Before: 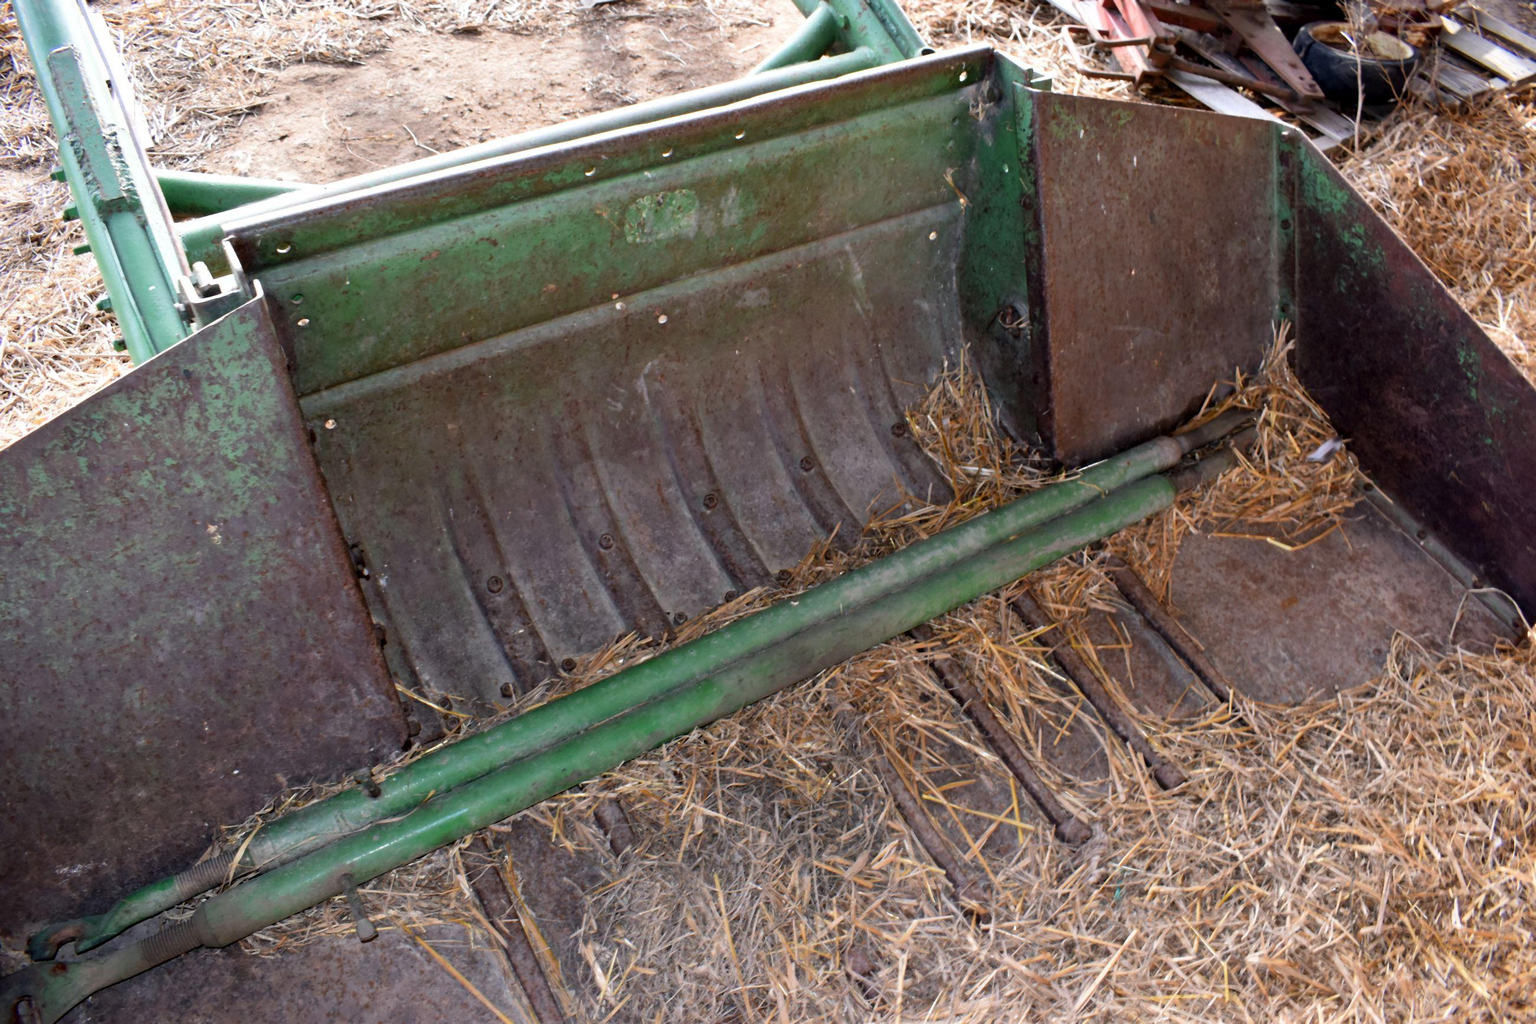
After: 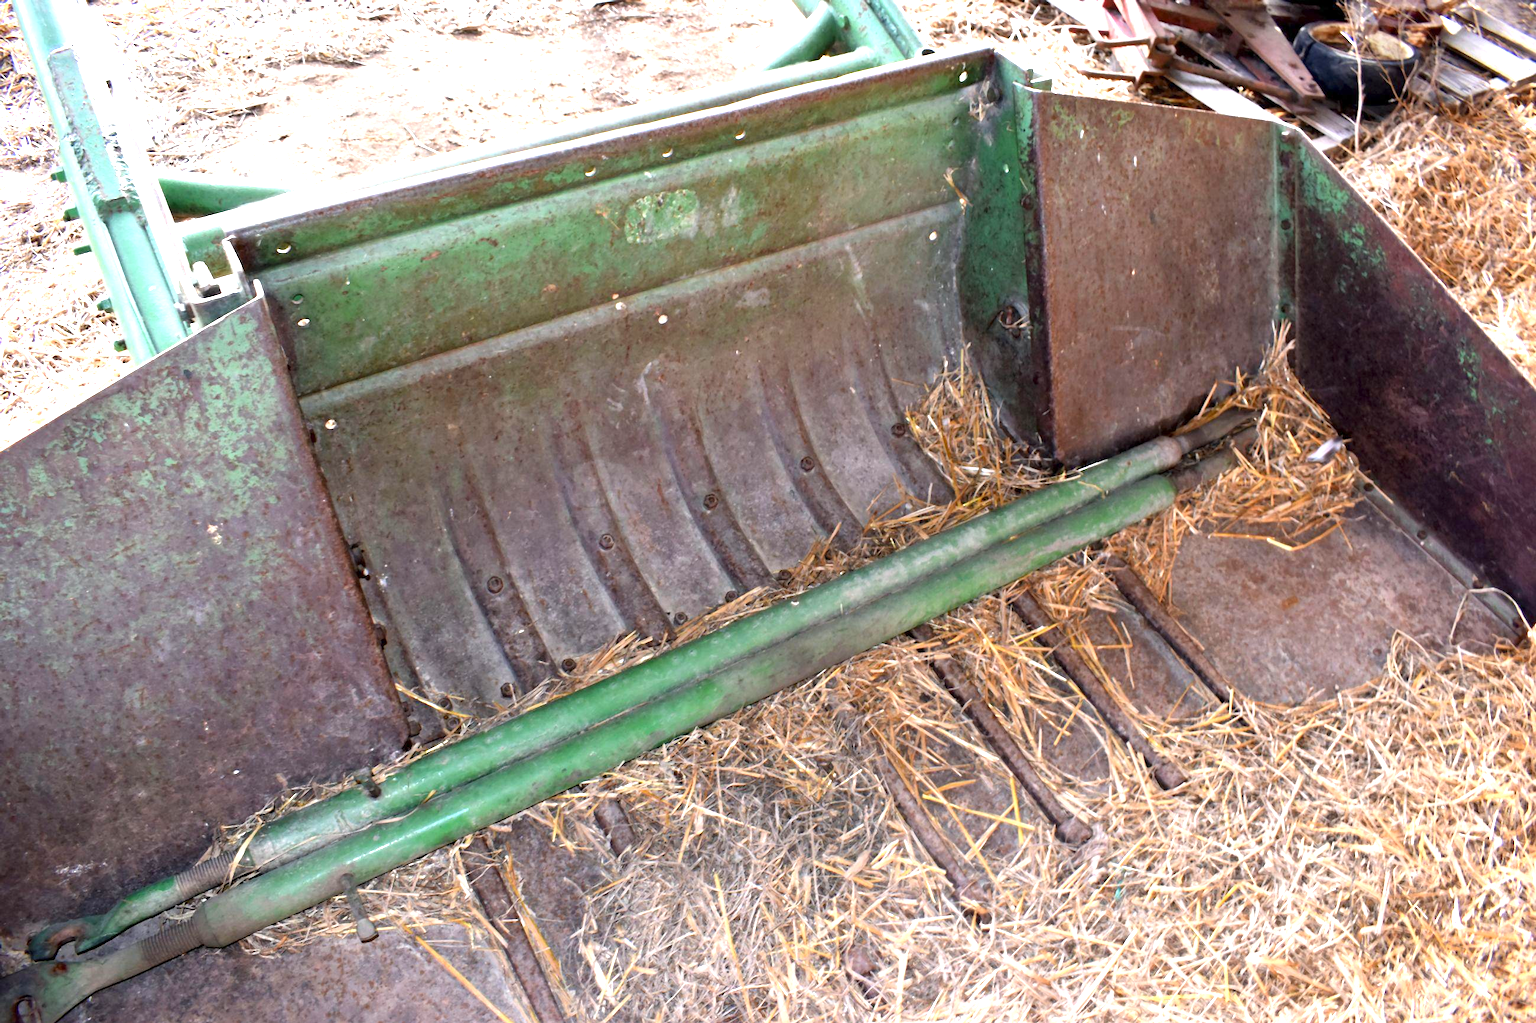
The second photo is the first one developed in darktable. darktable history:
exposure: exposure 1.135 EV, compensate exposure bias true, compensate highlight preservation false
